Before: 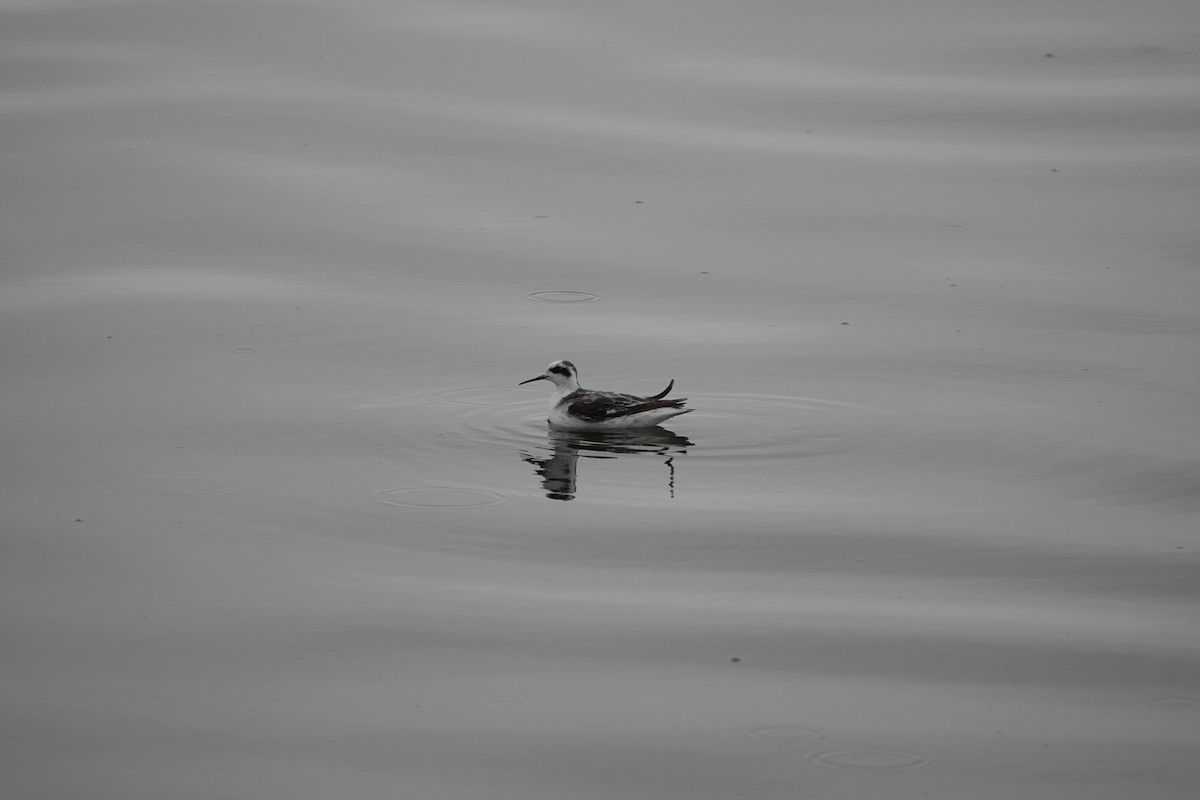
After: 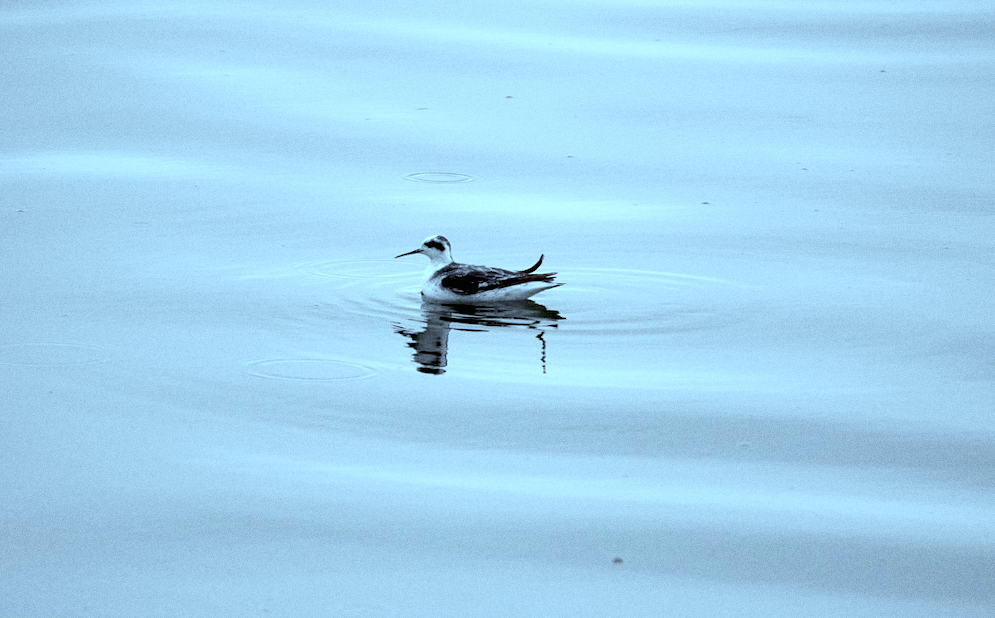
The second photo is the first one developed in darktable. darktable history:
color balance: mode lift, gamma, gain (sRGB), lift [0.997, 0.979, 1.021, 1.011], gamma [1, 1.084, 0.916, 0.998], gain [1, 0.87, 1.13, 1.101], contrast 4.55%, contrast fulcrum 38.24%, output saturation 104.09%
exposure: black level correction 0.011, exposure 1.088 EV, compensate exposure bias true, compensate highlight preservation false
grain: on, module defaults
color calibration: illuminant custom, x 0.373, y 0.388, temperature 4269.97 K
rotate and perspective: rotation 0.72°, lens shift (vertical) -0.352, lens shift (horizontal) -0.051, crop left 0.152, crop right 0.859, crop top 0.019, crop bottom 0.964
crop and rotate: top 5.667%, bottom 14.937%
